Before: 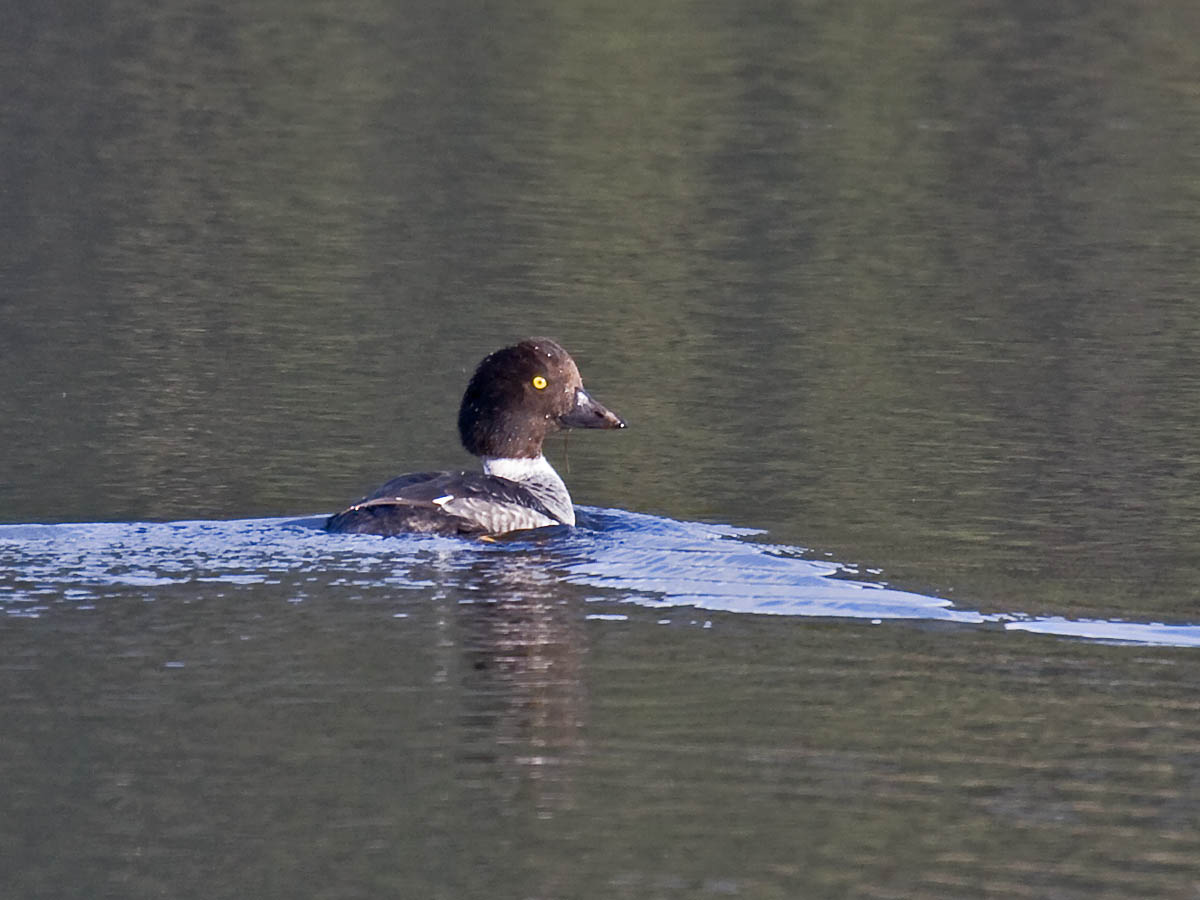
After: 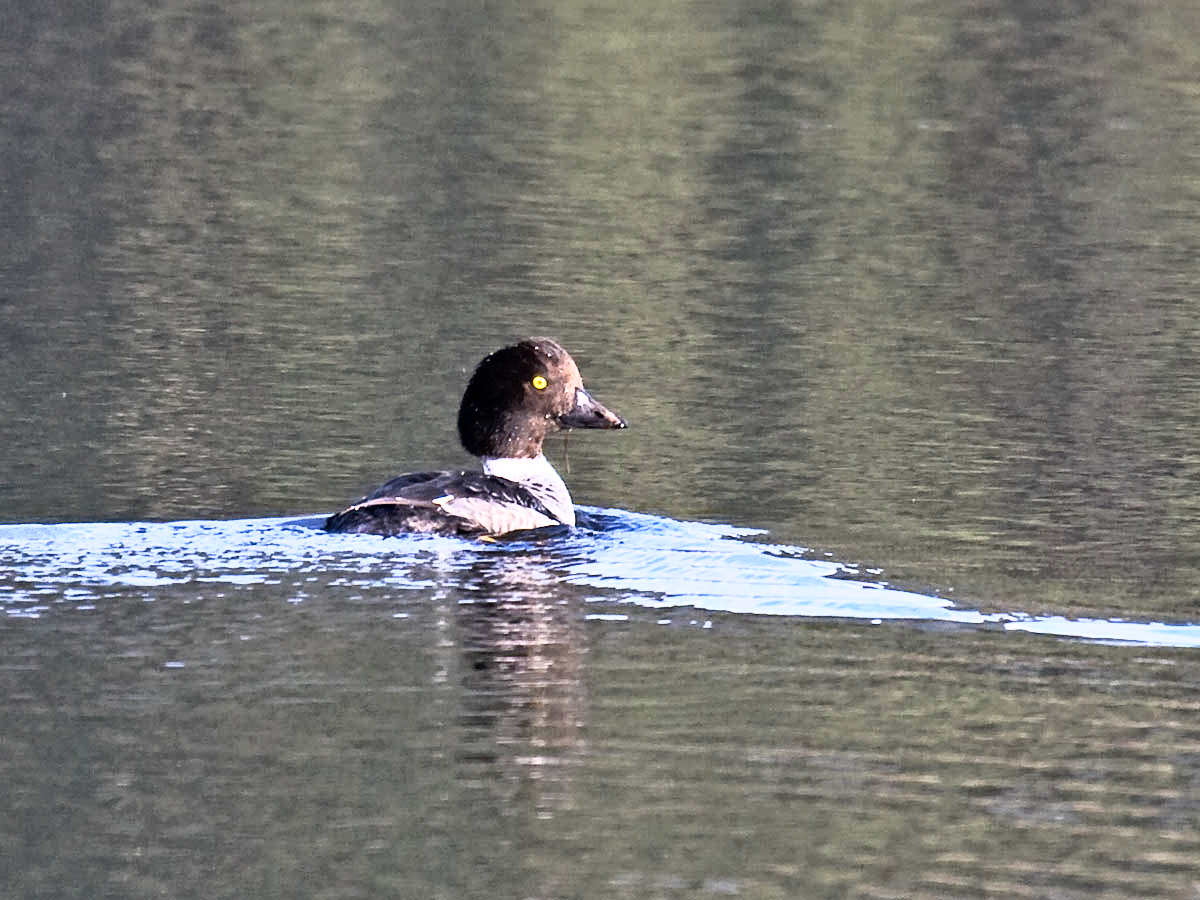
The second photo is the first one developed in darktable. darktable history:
white balance: red 1, blue 1
rgb curve: curves: ch0 [(0, 0) (0.21, 0.15) (0.24, 0.21) (0.5, 0.75) (0.75, 0.96) (0.89, 0.99) (1, 1)]; ch1 [(0, 0.02) (0.21, 0.13) (0.25, 0.2) (0.5, 0.67) (0.75, 0.9) (0.89, 0.97) (1, 1)]; ch2 [(0, 0.02) (0.21, 0.13) (0.25, 0.2) (0.5, 0.67) (0.75, 0.9) (0.89, 0.97) (1, 1)], compensate middle gray true
